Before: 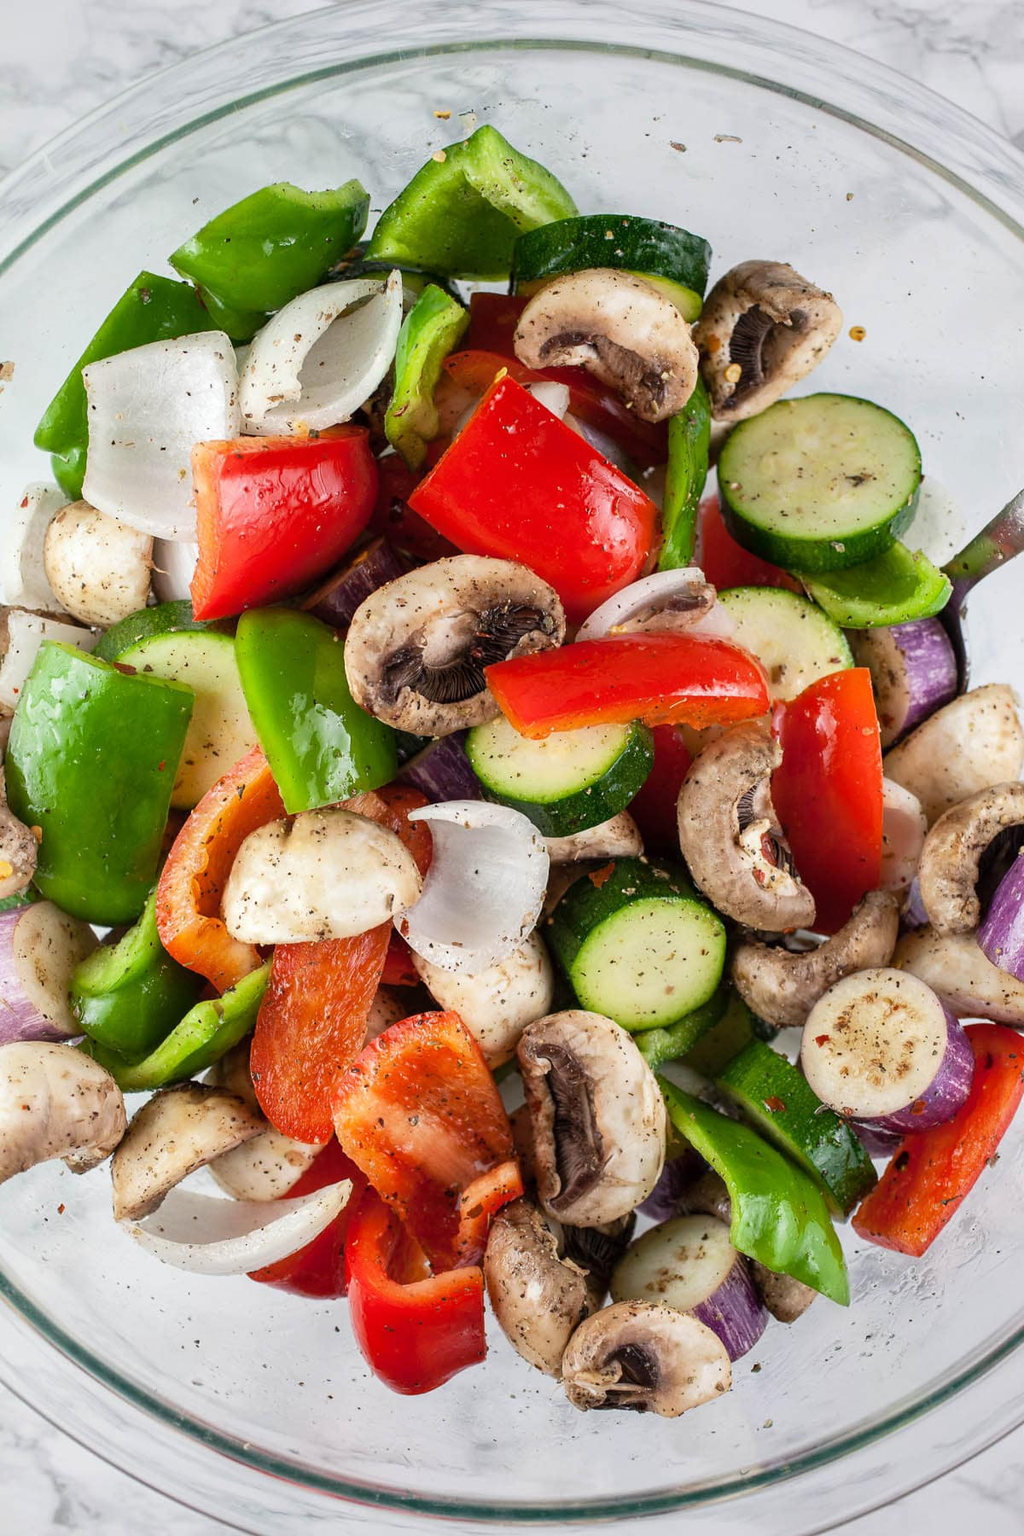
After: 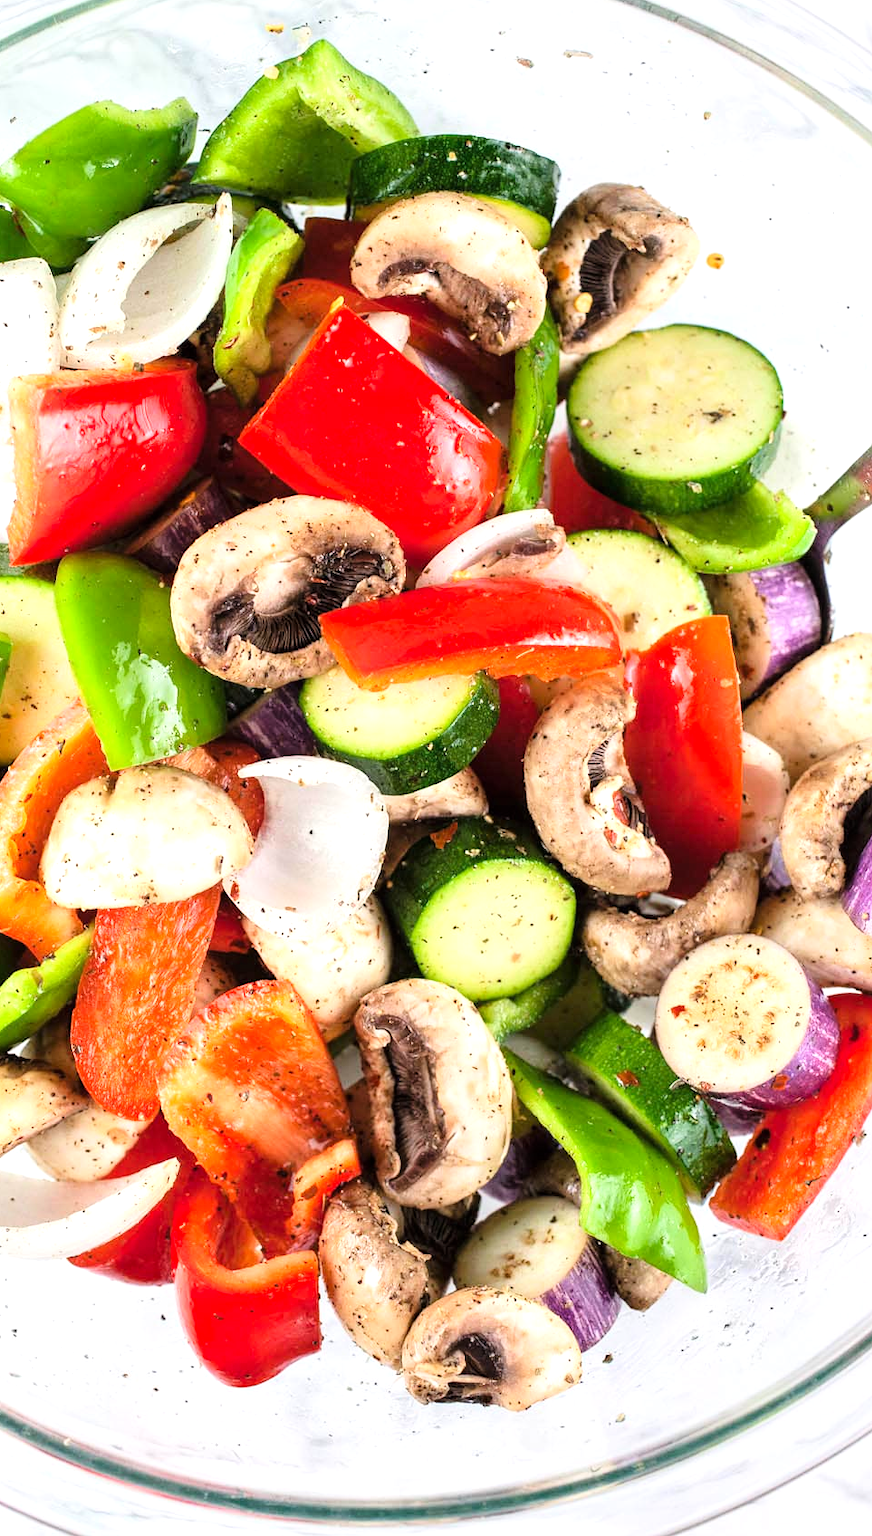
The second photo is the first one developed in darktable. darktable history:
tone equalizer: on, module defaults
tone curve: curves: ch0 [(0, 0) (0.004, 0.001) (0.133, 0.112) (0.325, 0.362) (0.832, 0.893) (1, 1)], color space Lab, linked channels, preserve colors none
exposure: black level correction 0, exposure 0.7 EV, compensate exposure bias true, compensate highlight preservation false
crop and rotate: left 17.959%, top 5.771%, right 1.742%
